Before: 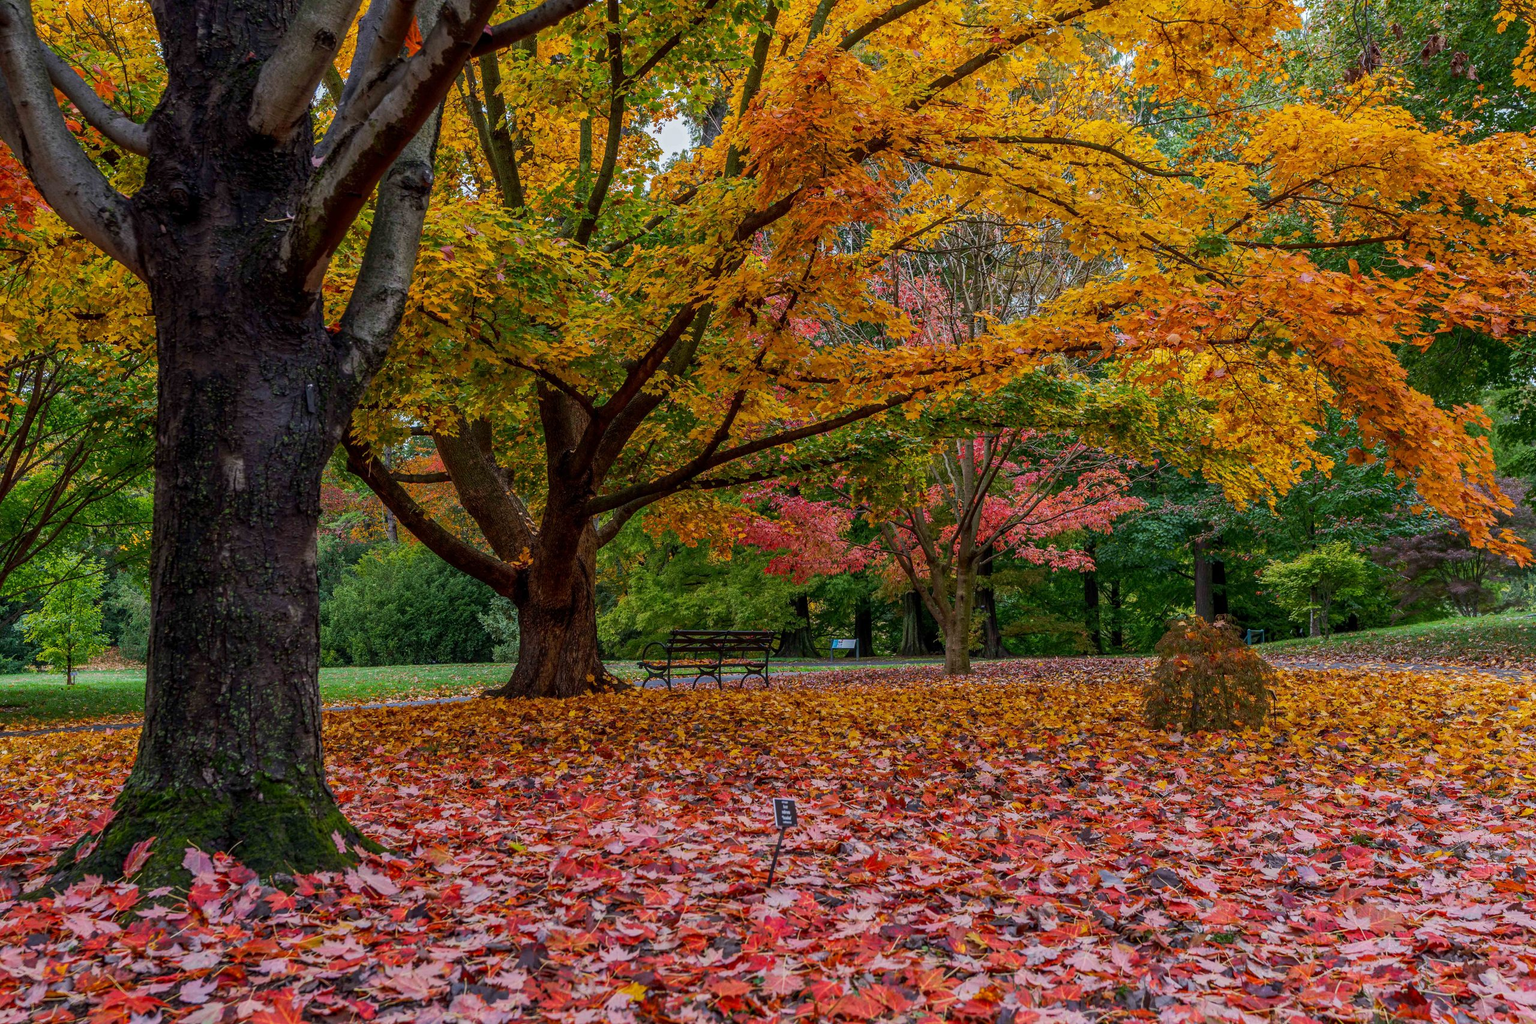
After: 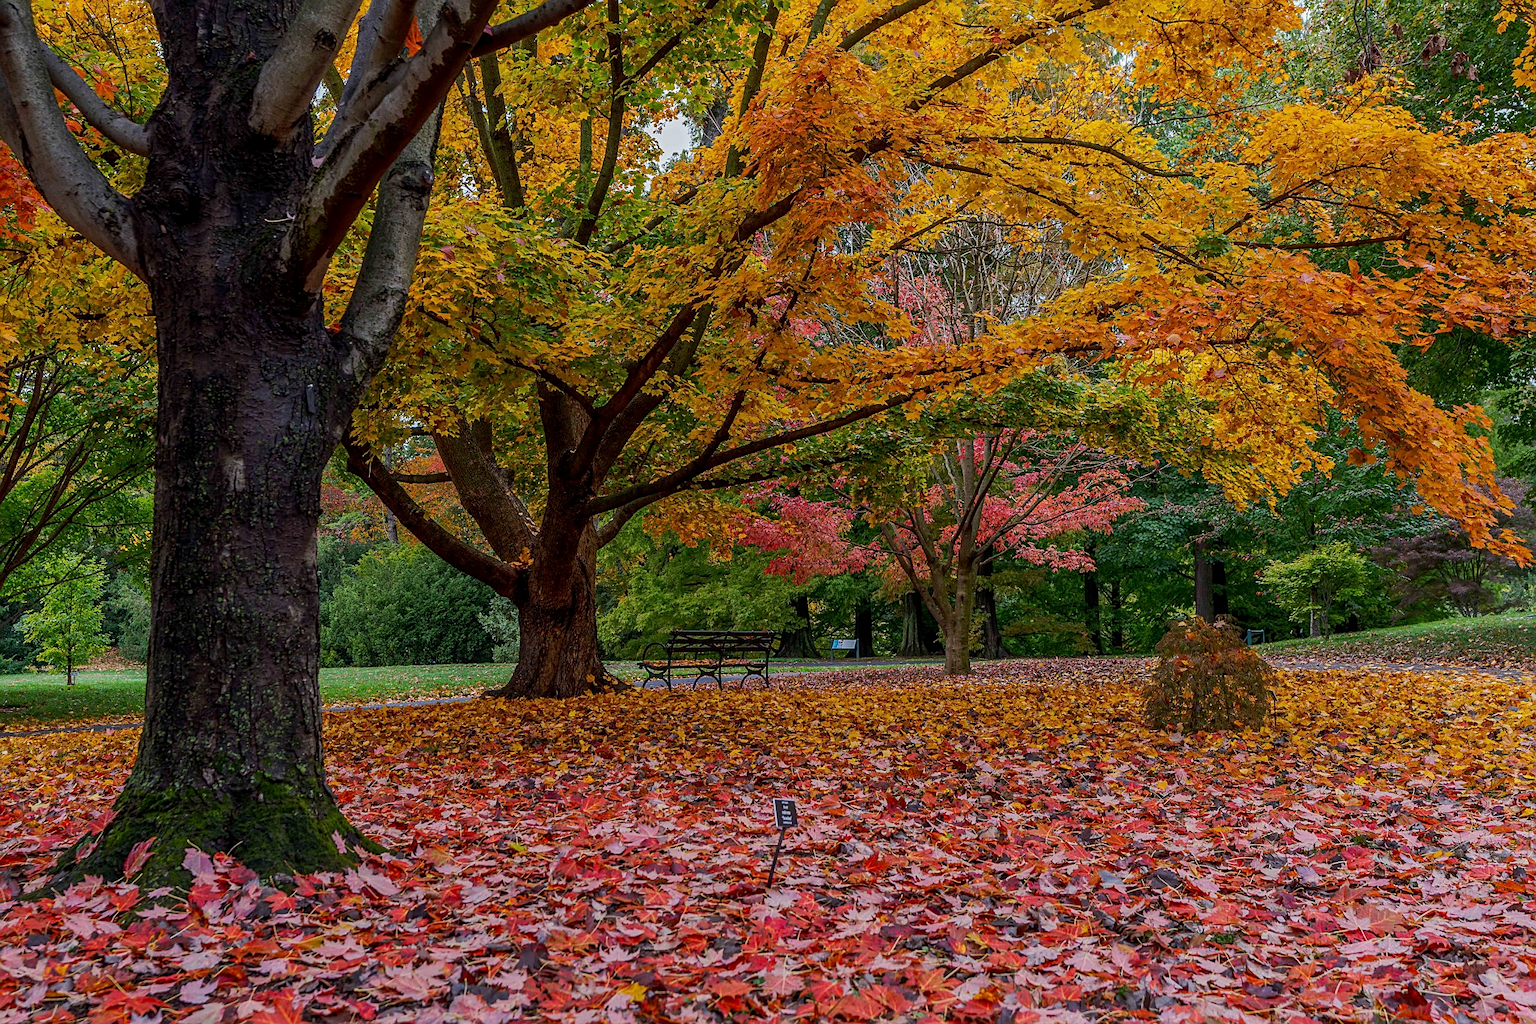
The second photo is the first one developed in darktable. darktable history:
sharpen: on, module defaults
exposure: black level correction 0.001, exposure -0.125 EV, compensate exposure bias true, compensate highlight preservation false
